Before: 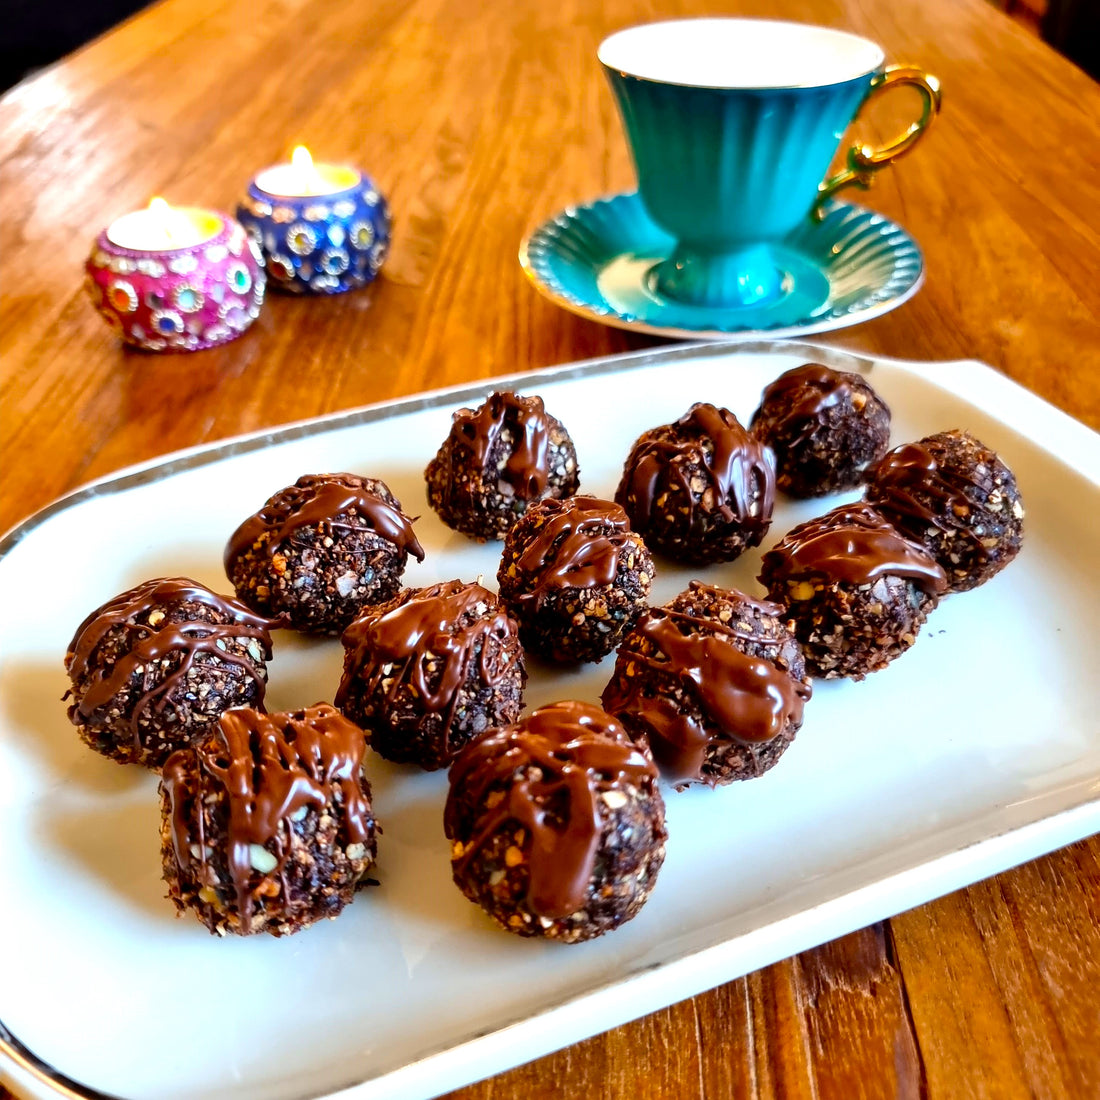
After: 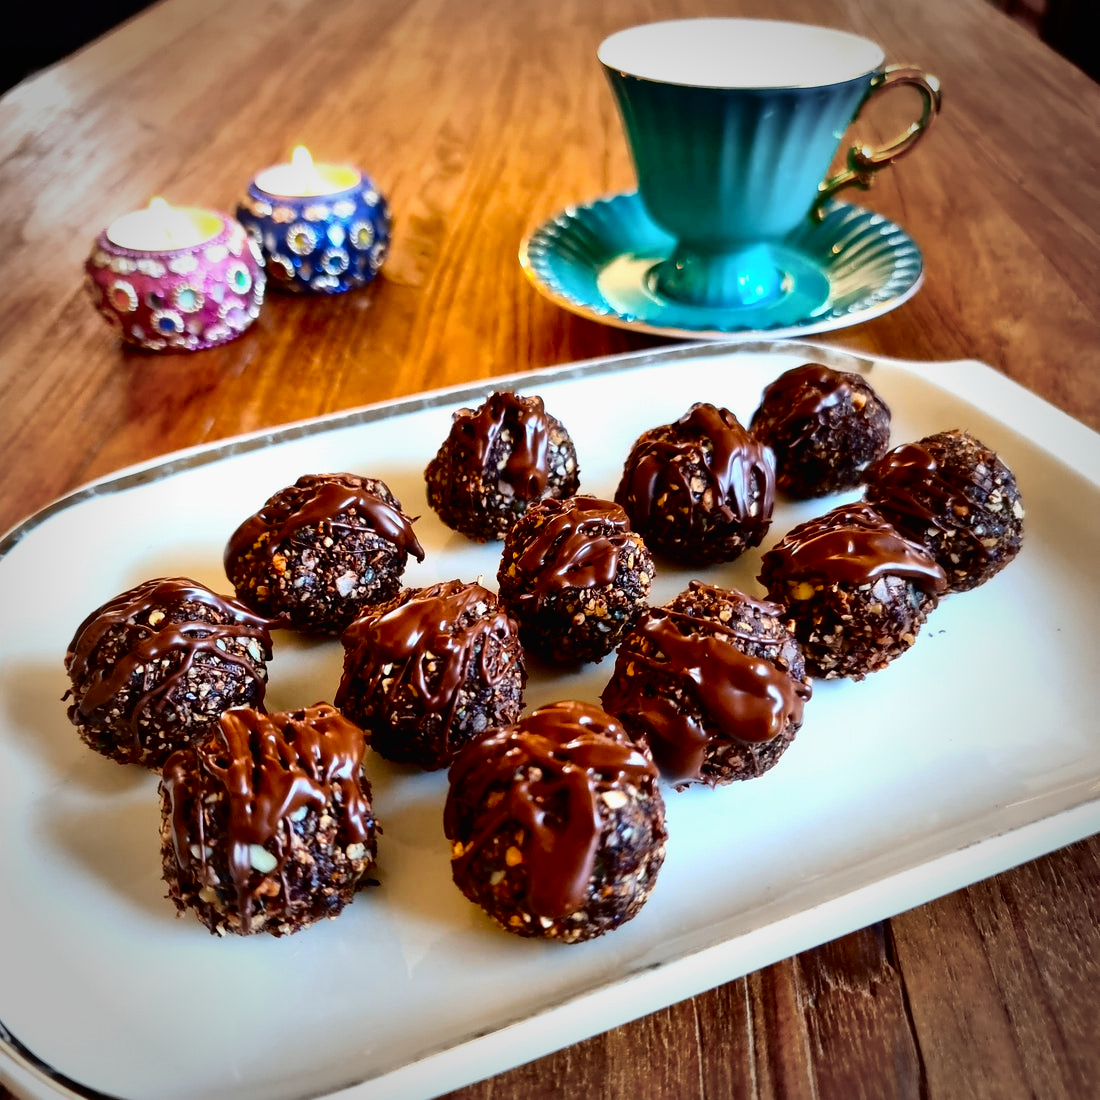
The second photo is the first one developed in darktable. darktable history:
tone curve: curves: ch0 [(0.016, 0.011) (0.21, 0.113) (0.515, 0.476) (0.78, 0.795) (1, 0.981)], color space Lab, independent channels, preserve colors none
vignetting: fall-off start 67.02%, width/height ratio 1.015
